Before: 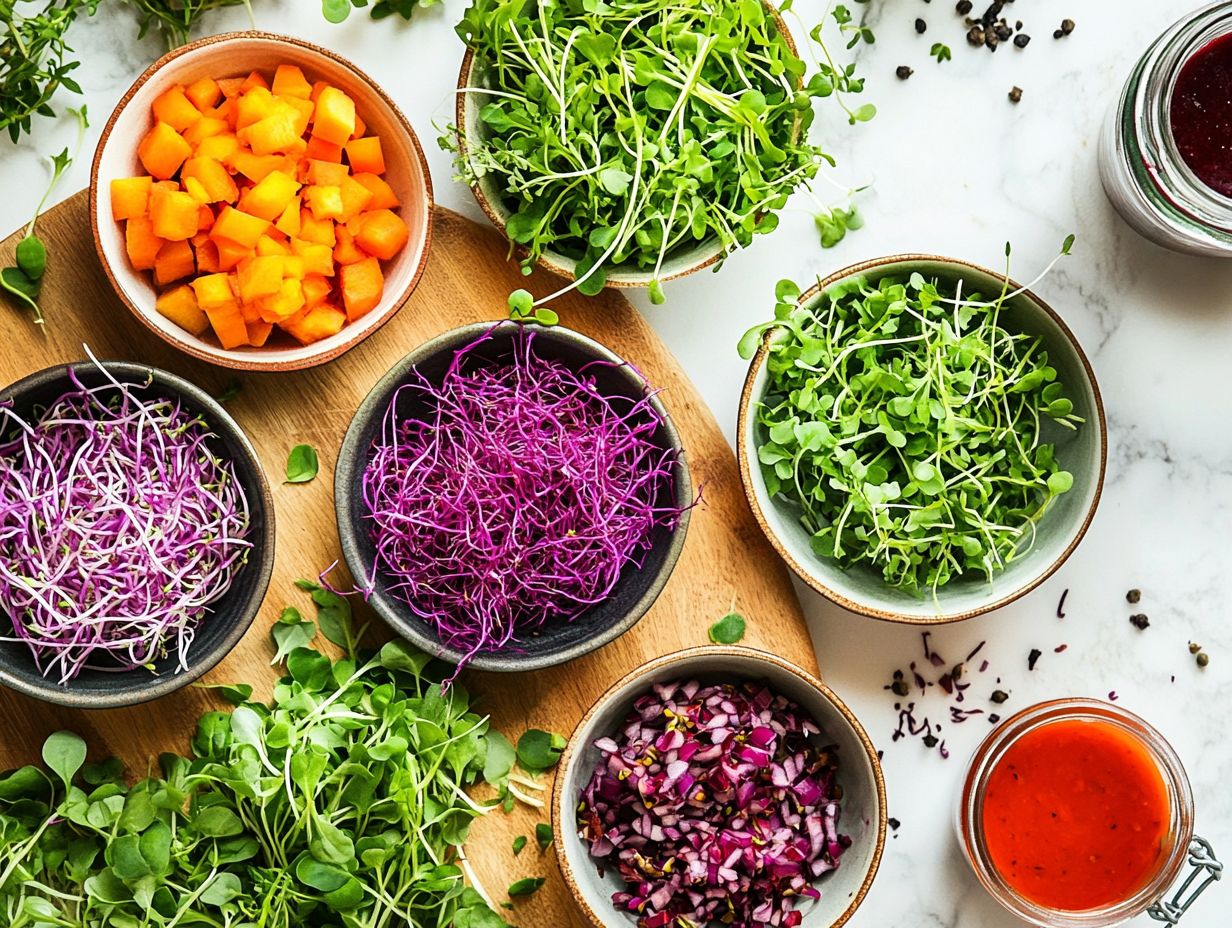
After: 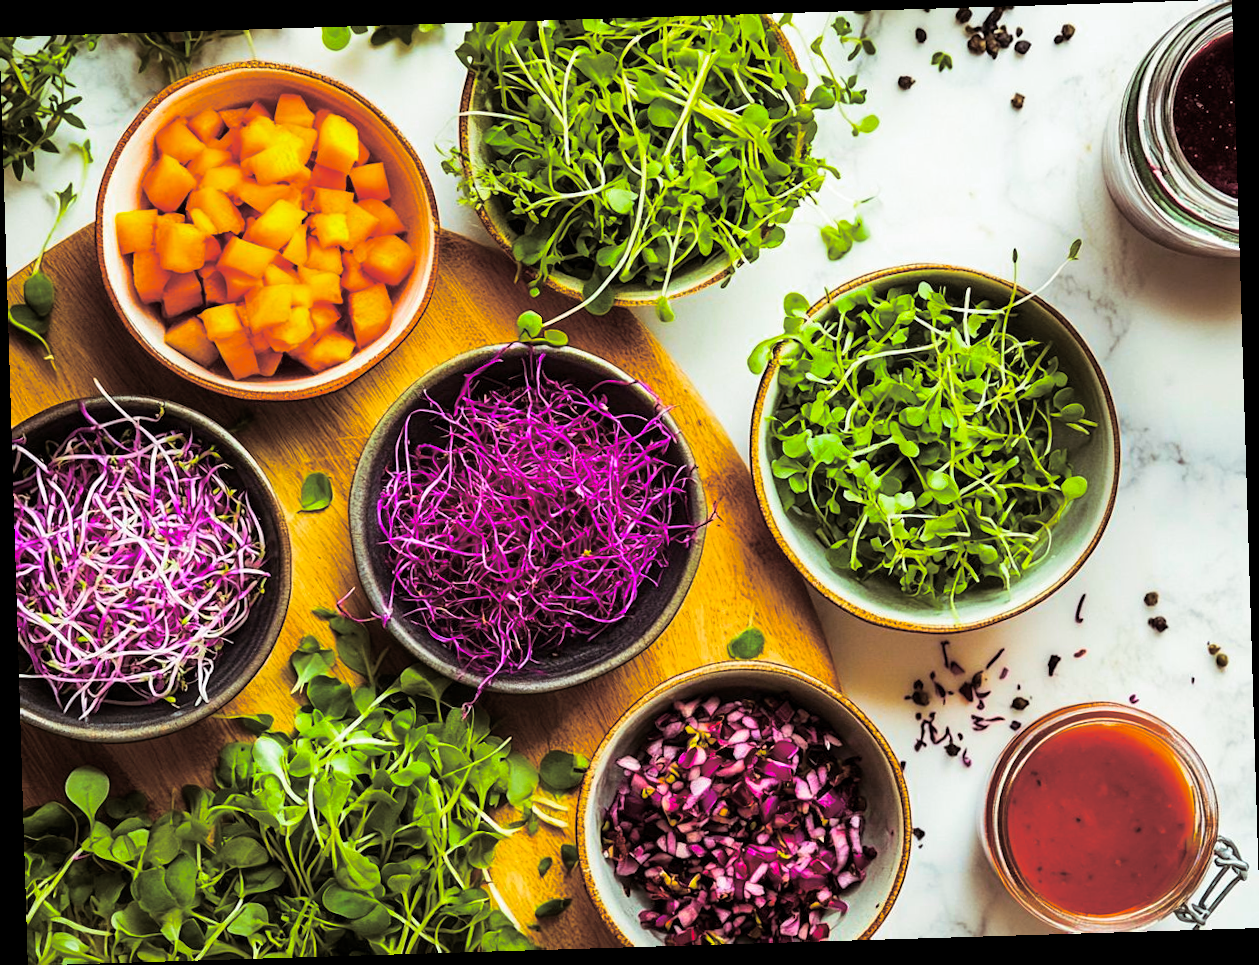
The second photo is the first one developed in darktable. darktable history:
shadows and highlights: shadows -24.28, highlights 49.77, soften with gaussian
rotate and perspective: rotation -1.75°, automatic cropping off
split-toning: shadows › saturation 0.24, highlights › hue 54°, highlights › saturation 0.24
color balance rgb: perceptual saturation grading › global saturation 100%
